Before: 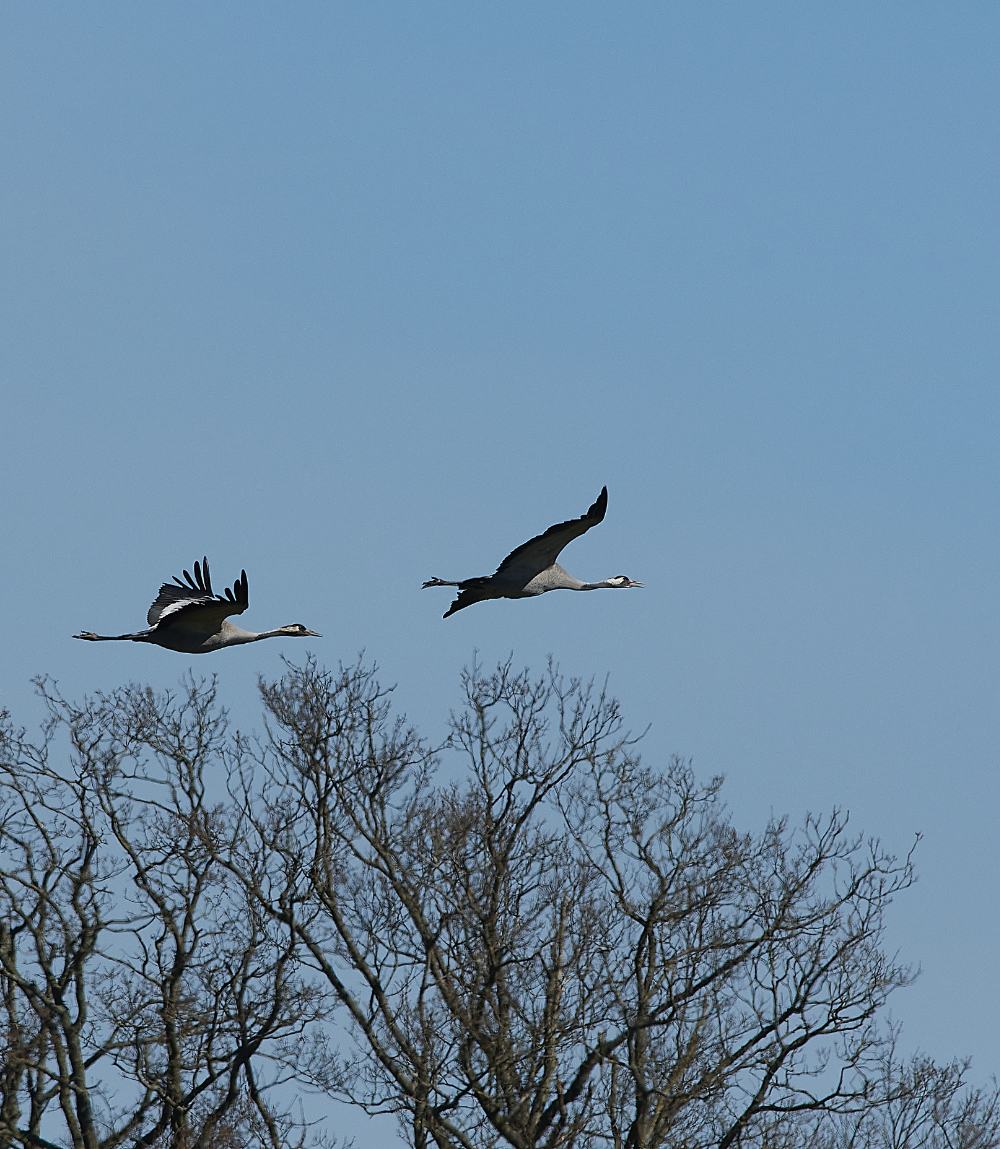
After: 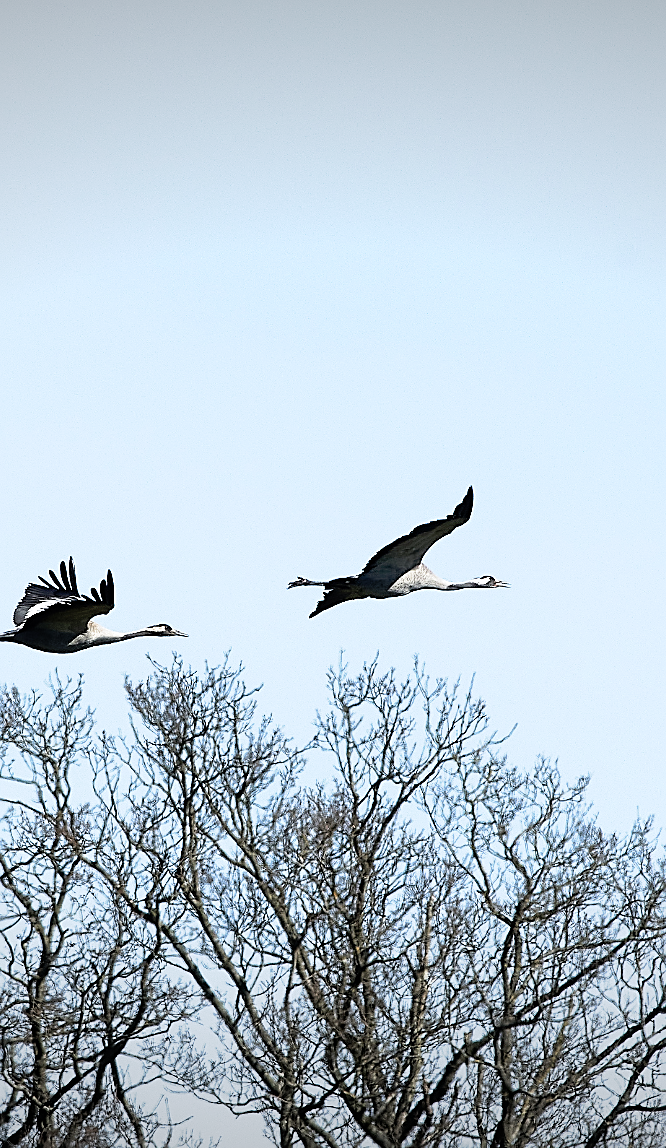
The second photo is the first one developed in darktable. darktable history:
crop and rotate: left 13.417%, right 19.926%
exposure: black level correction 0.001, exposure 0.499 EV, compensate highlight preservation false
sharpen: amount 0.498
tone curve: curves: ch0 [(0, 0) (0.105, 0.068) (0.181, 0.185) (0.28, 0.291) (0.384, 0.404) (0.485, 0.531) (0.638, 0.681) (0.795, 0.879) (1, 0.977)]; ch1 [(0, 0) (0.161, 0.092) (0.35, 0.33) (0.379, 0.401) (0.456, 0.469) (0.504, 0.5) (0.512, 0.514) (0.58, 0.597) (0.635, 0.646) (1, 1)]; ch2 [(0, 0) (0.371, 0.362) (0.437, 0.437) (0.5, 0.5) (0.53, 0.523) (0.56, 0.58) (0.622, 0.606) (1, 1)], preserve colors none
tone equalizer: -8 EV -0.742 EV, -7 EV -0.715 EV, -6 EV -0.618 EV, -5 EV -0.413 EV, -3 EV 0.375 EV, -2 EV 0.6 EV, -1 EV 0.681 EV, +0 EV 0.776 EV
vignetting: fall-off start 99.09%, fall-off radius 99.74%, width/height ratio 1.423
local contrast: highlights 104%, shadows 97%, detail 119%, midtone range 0.2
